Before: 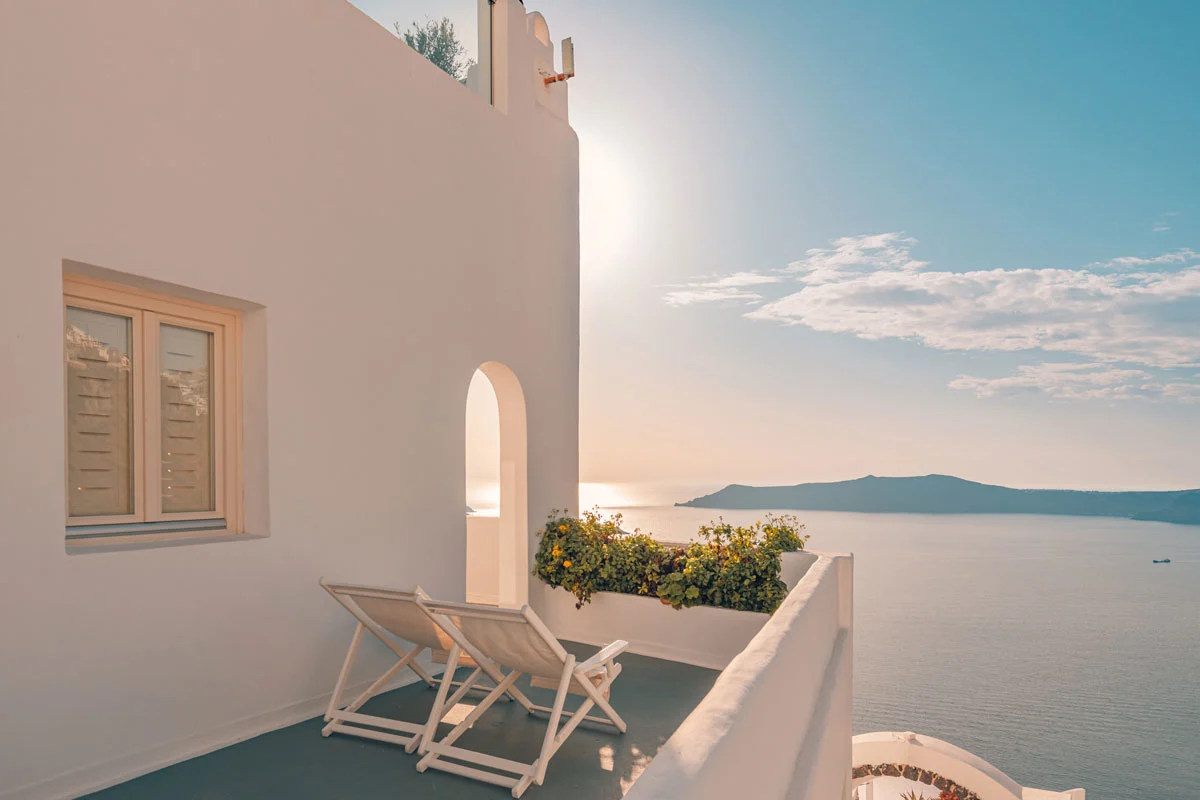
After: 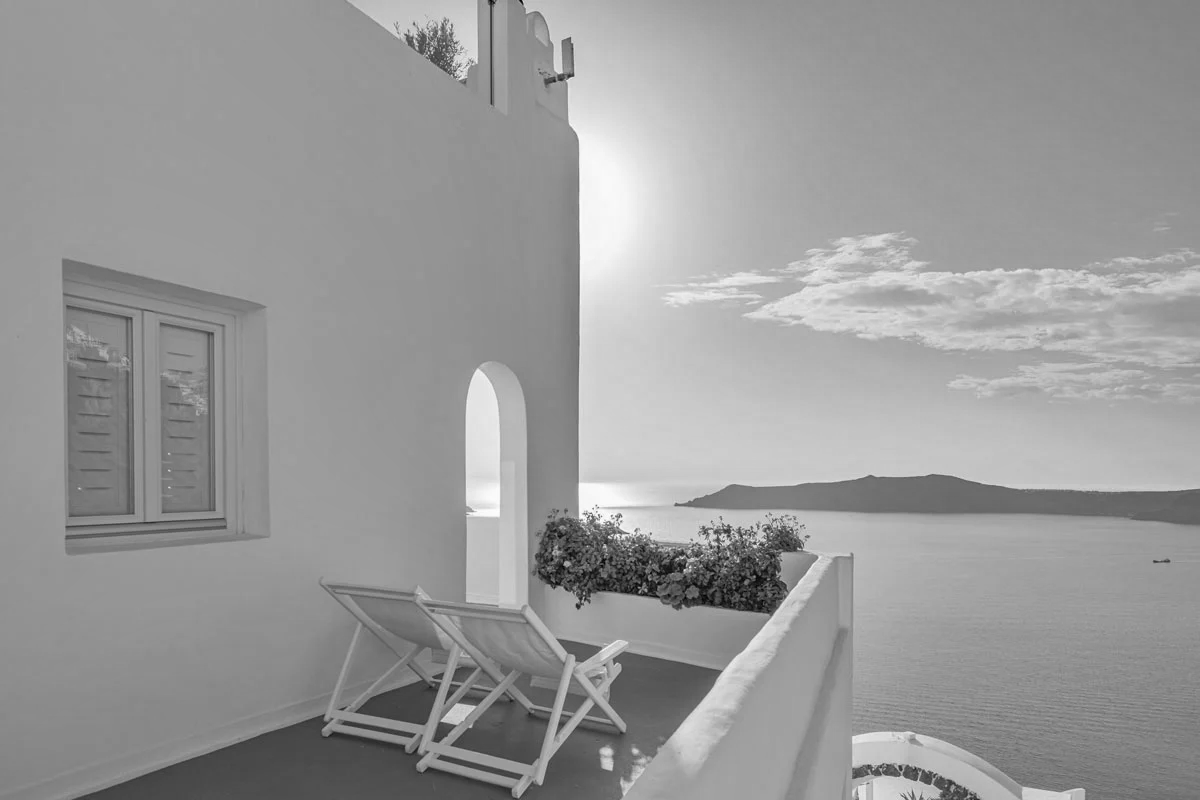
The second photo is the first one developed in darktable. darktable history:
shadows and highlights: shadows color adjustment 97.66%, soften with gaussian
white balance: emerald 1
monochrome: on, module defaults
